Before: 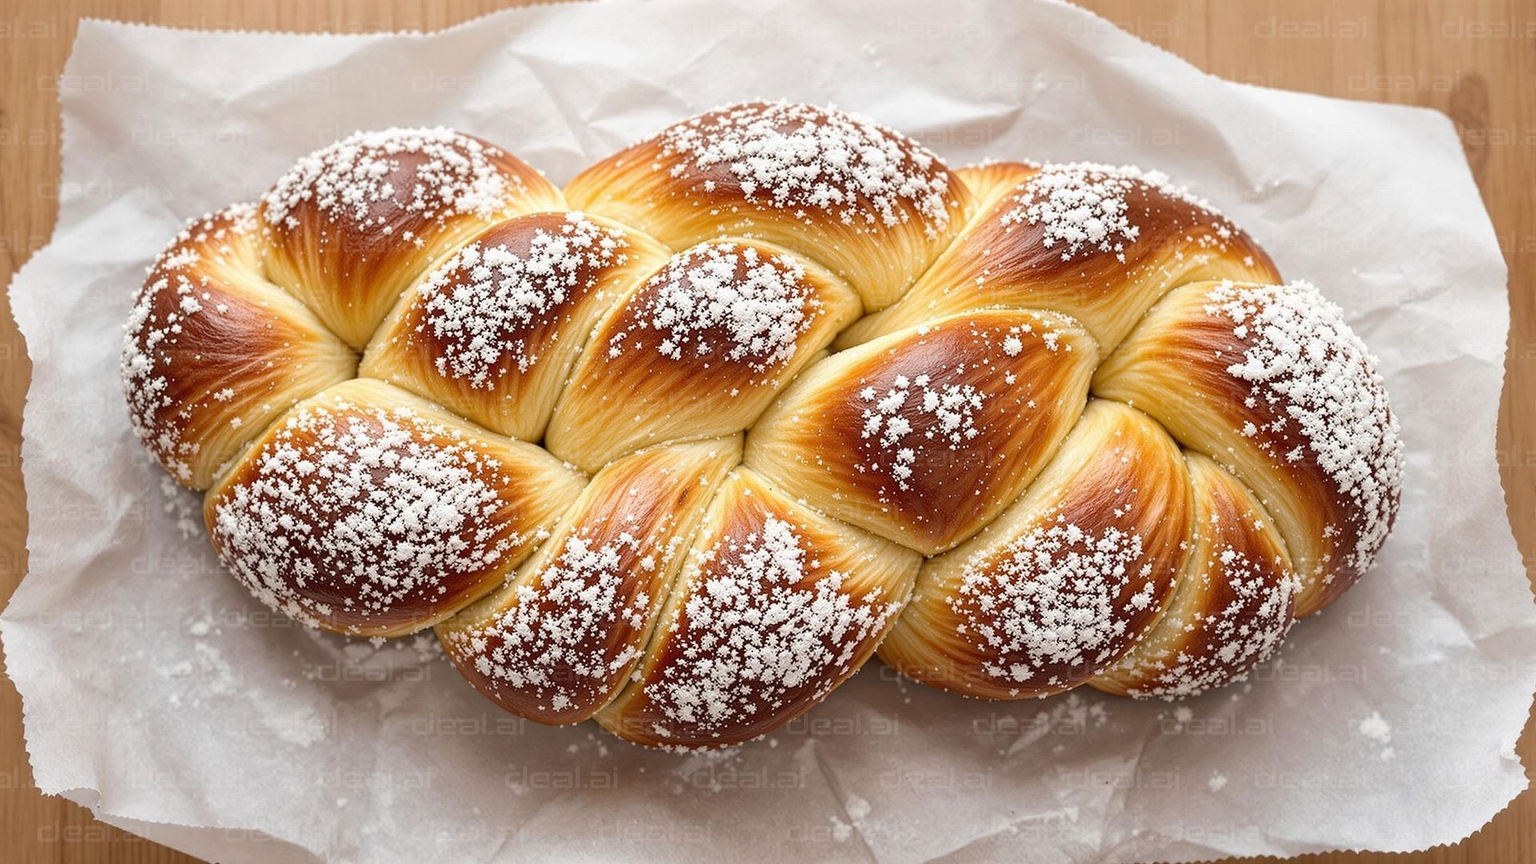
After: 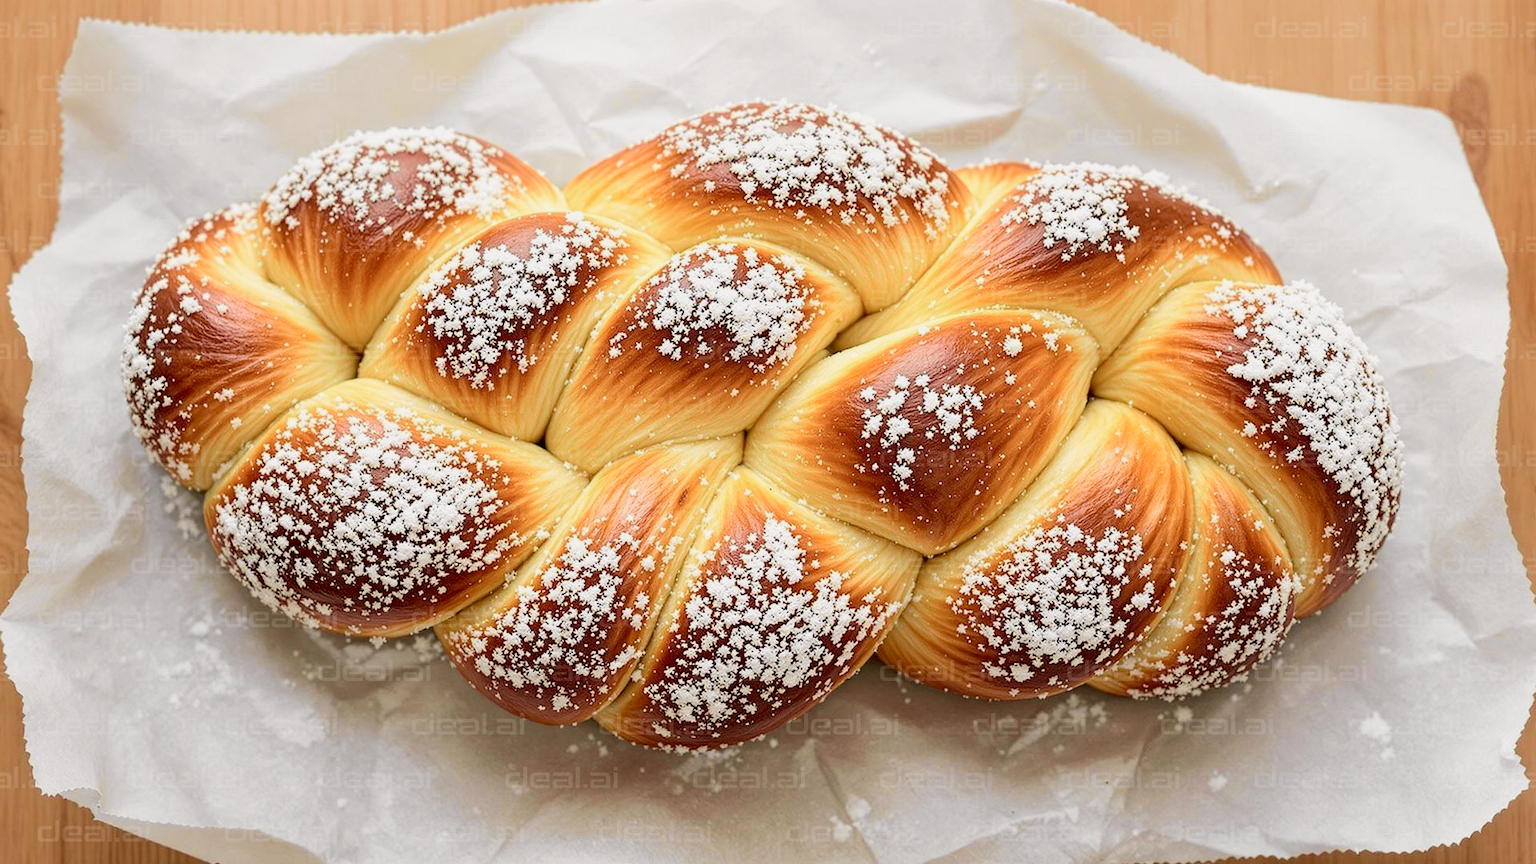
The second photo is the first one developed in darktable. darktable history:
tone curve: curves: ch0 [(0, 0.019) (0.066, 0.043) (0.189, 0.182) (0.368, 0.407) (0.501, 0.564) (0.677, 0.729) (0.851, 0.861) (0.997, 0.959)]; ch1 [(0, 0) (0.187, 0.121) (0.388, 0.346) (0.437, 0.409) (0.474, 0.472) (0.499, 0.501) (0.514, 0.507) (0.548, 0.557) (0.653, 0.663) (0.812, 0.856) (1, 1)]; ch2 [(0, 0) (0.246, 0.214) (0.421, 0.427) (0.459, 0.484) (0.5, 0.504) (0.518, 0.516) (0.529, 0.548) (0.56, 0.576) (0.607, 0.63) (0.744, 0.734) (0.867, 0.821) (0.993, 0.889)], color space Lab, independent channels, preserve colors none
